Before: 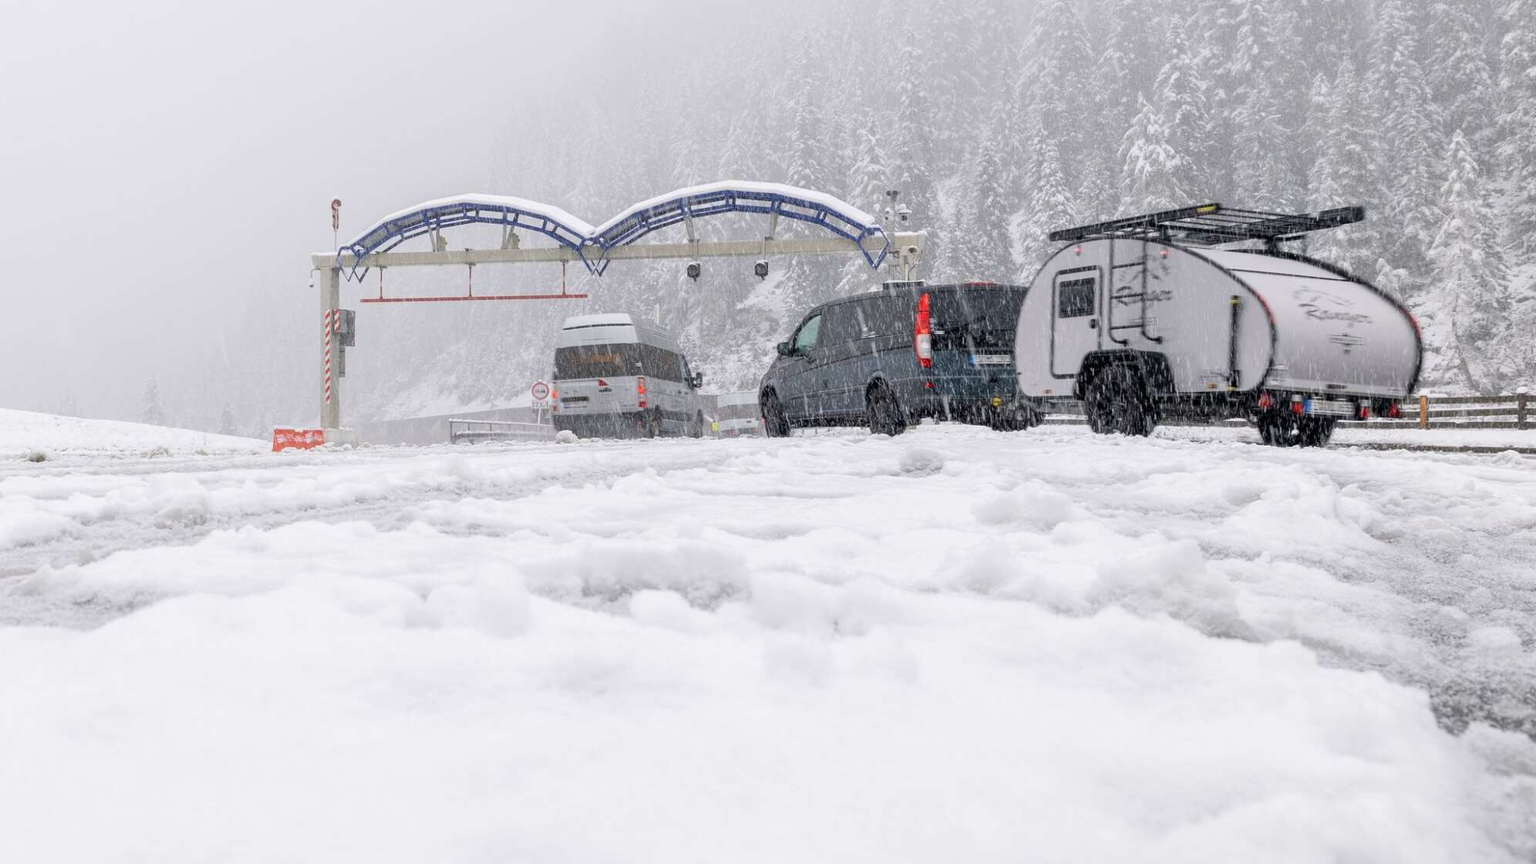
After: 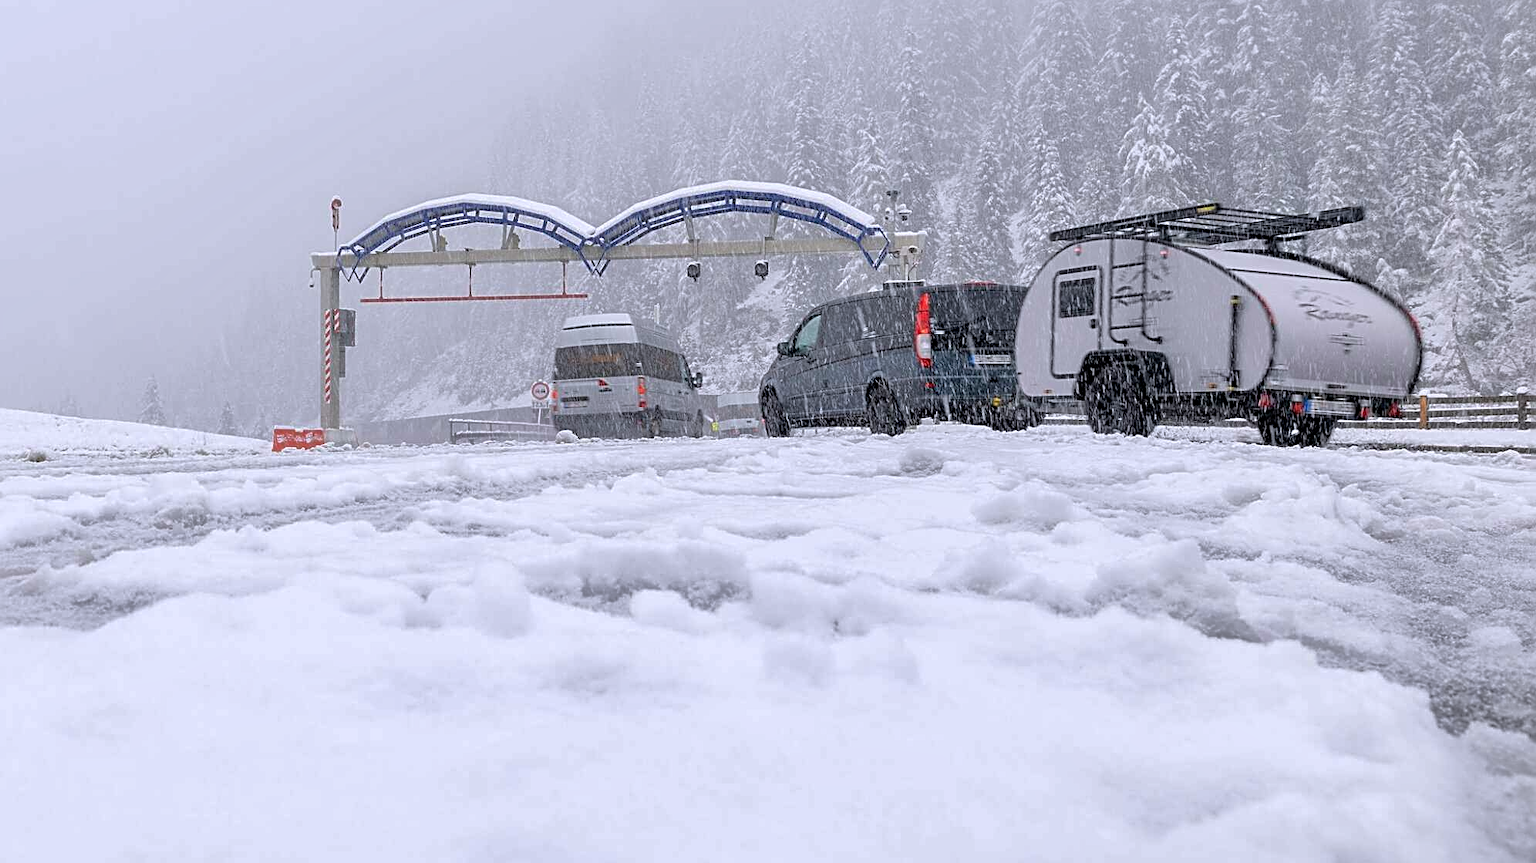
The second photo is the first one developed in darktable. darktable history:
shadows and highlights: shadows 30
white balance: red 0.984, blue 1.059
sharpen: radius 2.584, amount 0.688
